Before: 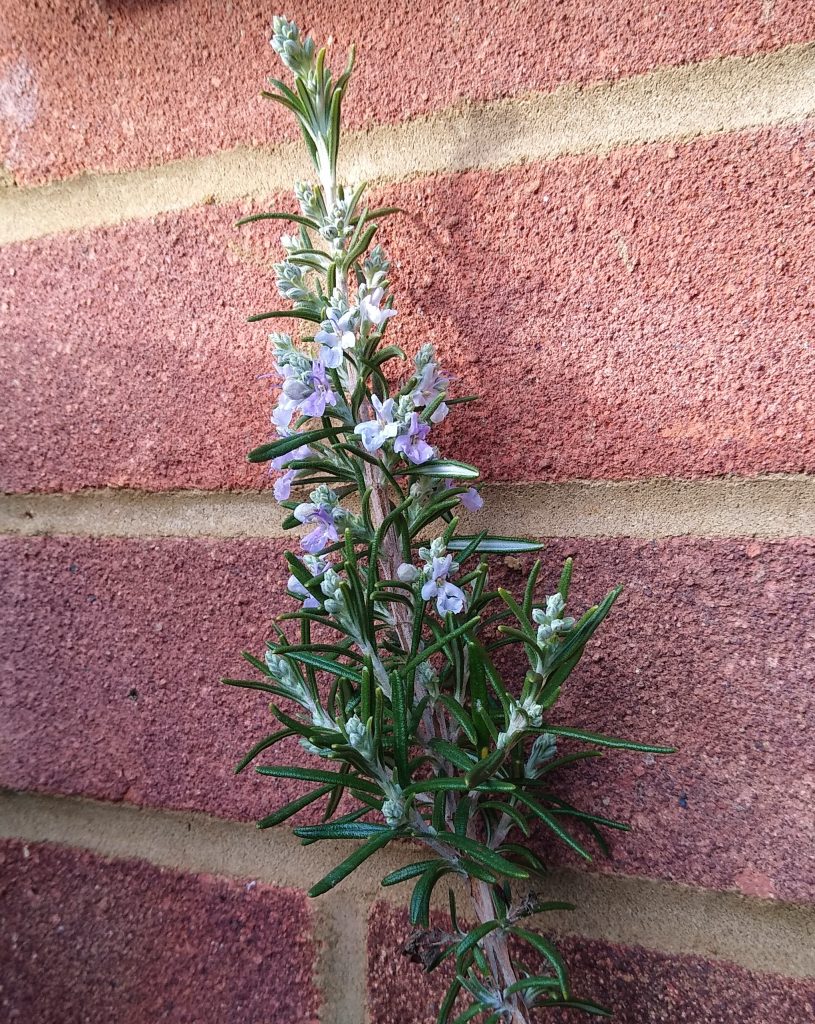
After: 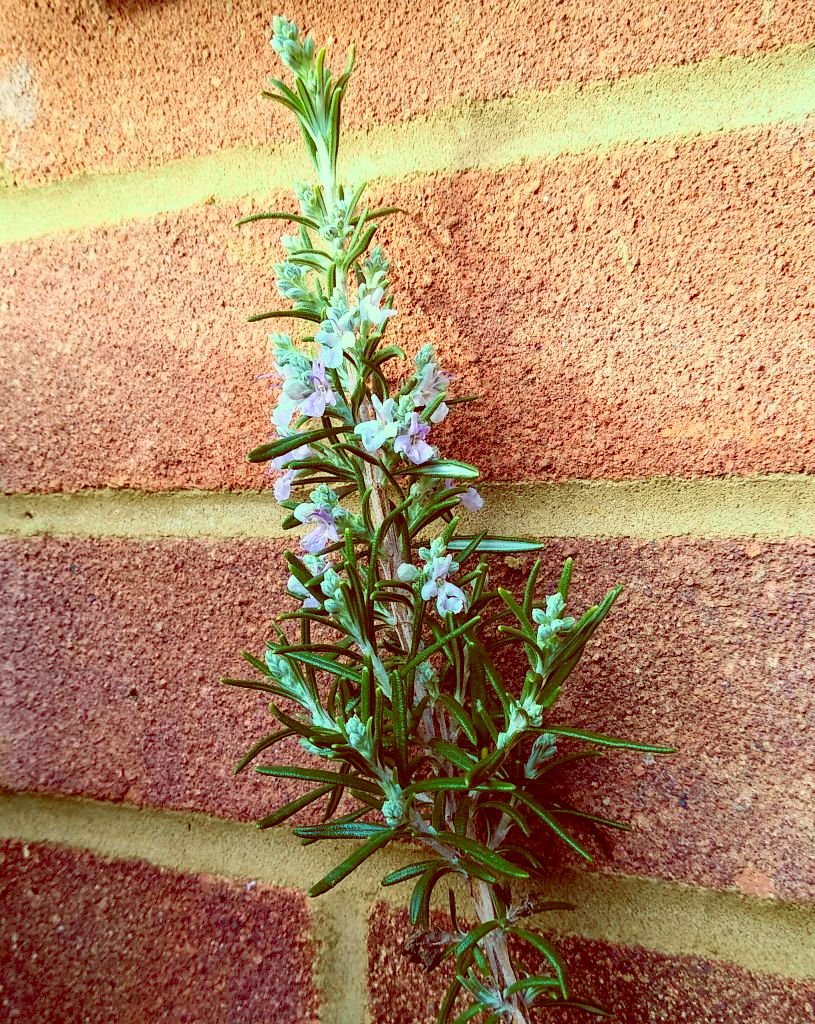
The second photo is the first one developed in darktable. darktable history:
color balance: lift [1, 1.015, 0.987, 0.985], gamma [1, 0.959, 1.042, 0.958], gain [0.927, 0.938, 1.072, 0.928], contrast 1.5%
tone curve: curves: ch0 [(0, 0) (0.055, 0.057) (0.258, 0.307) (0.434, 0.543) (0.517, 0.657) (0.745, 0.874) (1, 1)]; ch1 [(0, 0) (0.346, 0.307) (0.418, 0.383) (0.46, 0.439) (0.482, 0.493) (0.502, 0.503) (0.517, 0.514) (0.55, 0.561) (0.588, 0.603) (0.646, 0.688) (1, 1)]; ch2 [(0, 0) (0.346, 0.34) (0.431, 0.45) (0.485, 0.499) (0.5, 0.503) (0.527, 0.525) (0.545, 0.562) (0.679, 0.706) (1, 1)], color space Lab, independent channels, preserve colors none
color balance rgb: perceptual saturation grading › global saturation 10%, global vibrance 10%
